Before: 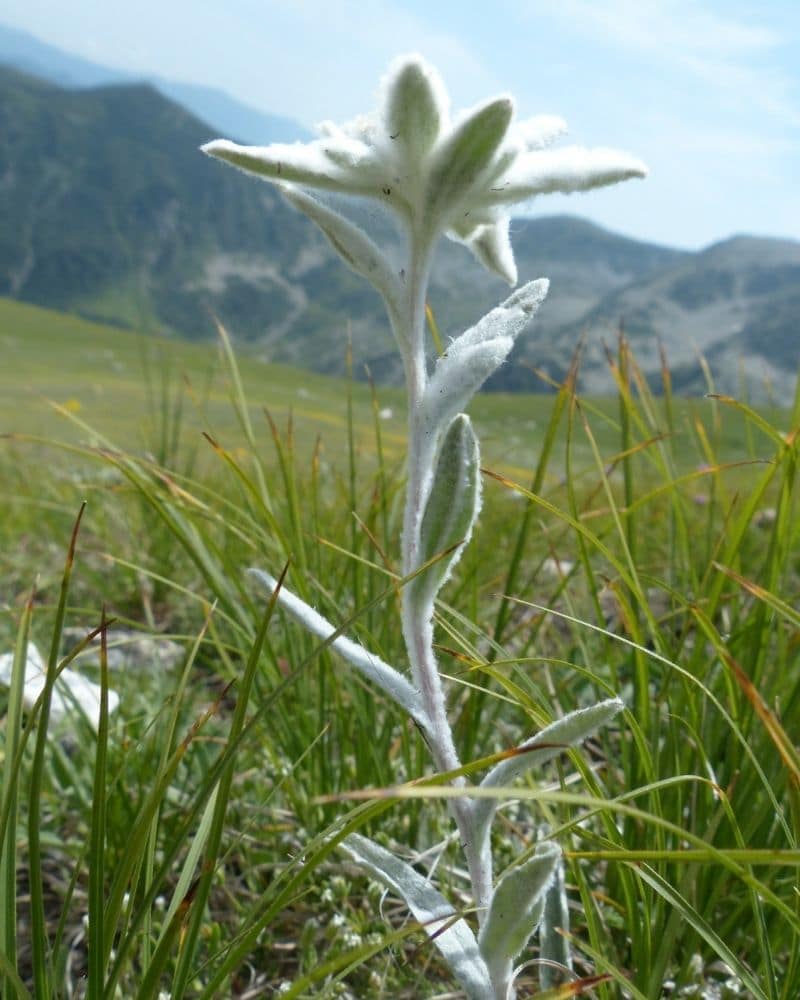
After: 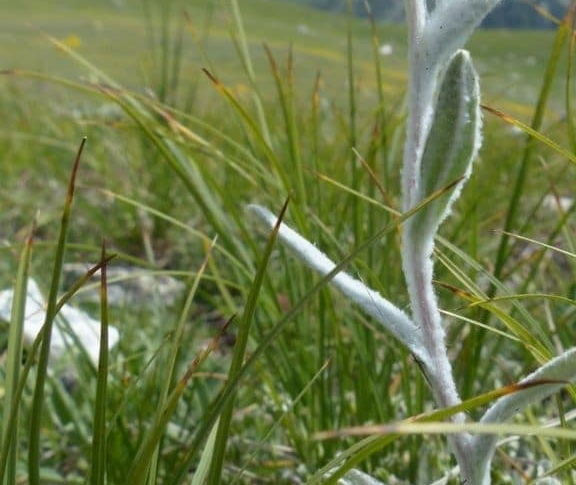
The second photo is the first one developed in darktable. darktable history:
crop: top 36.498%, right 27.964%, bottom 14.995%
color balance rgb: on, module defaults
exposure: exposure -0.021 EV, compensate highlight preservation false
